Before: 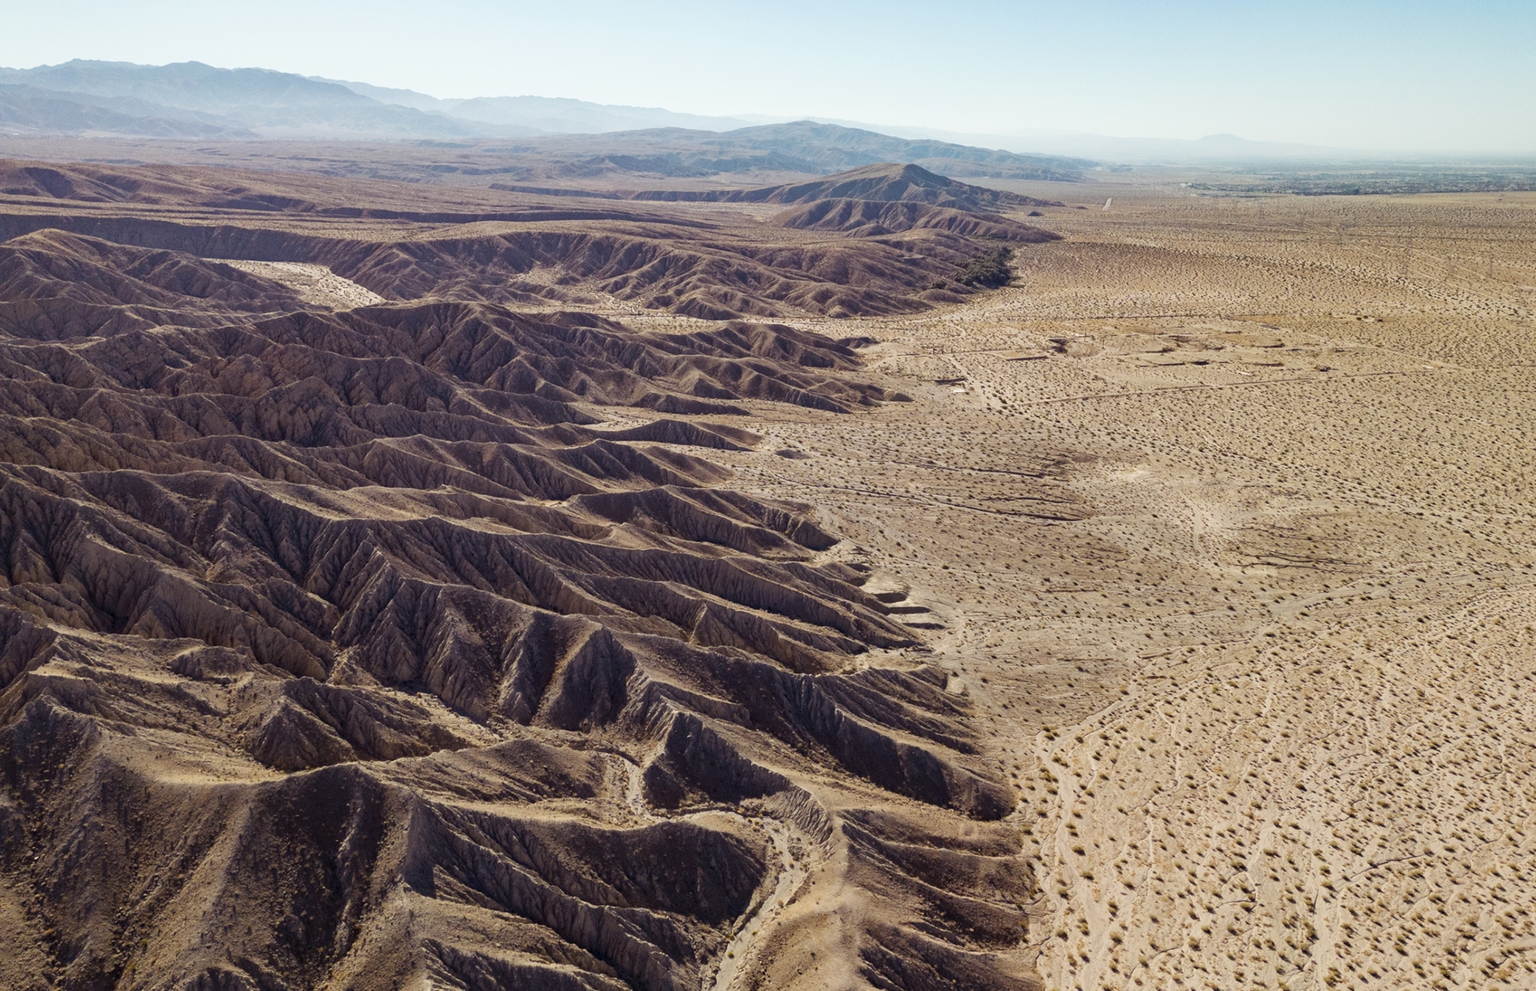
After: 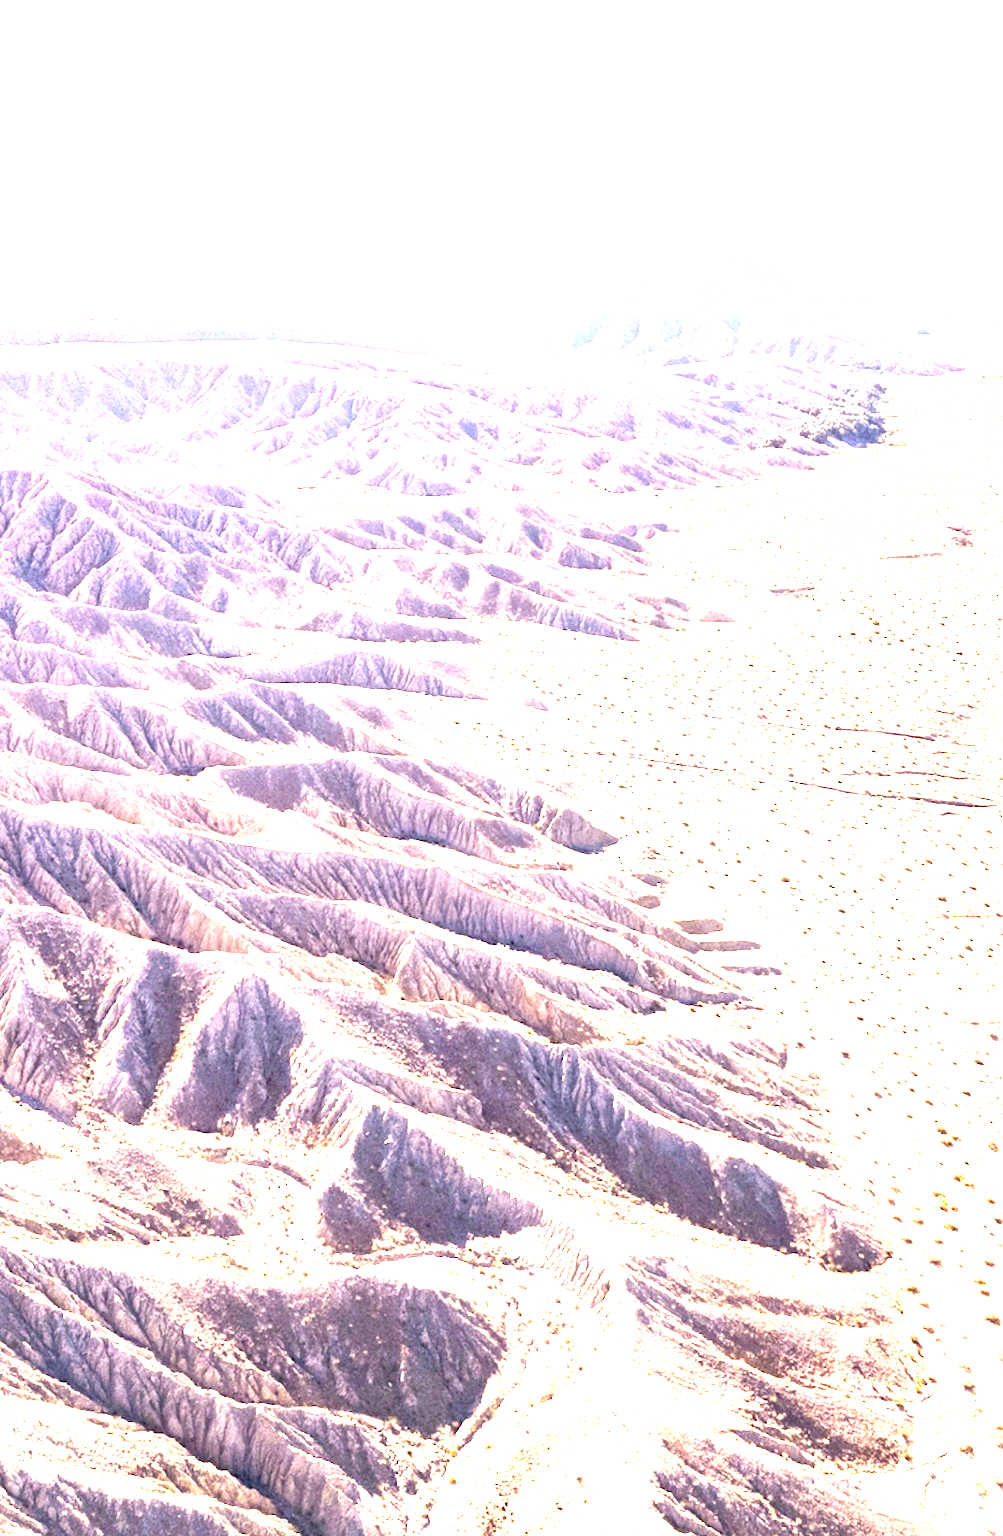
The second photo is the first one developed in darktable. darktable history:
exposure: black level correction 0, exposure 4 EV, compensate exposure bias true, compensate highlight preservation false
crop: left 28.583%, right 29.231%
